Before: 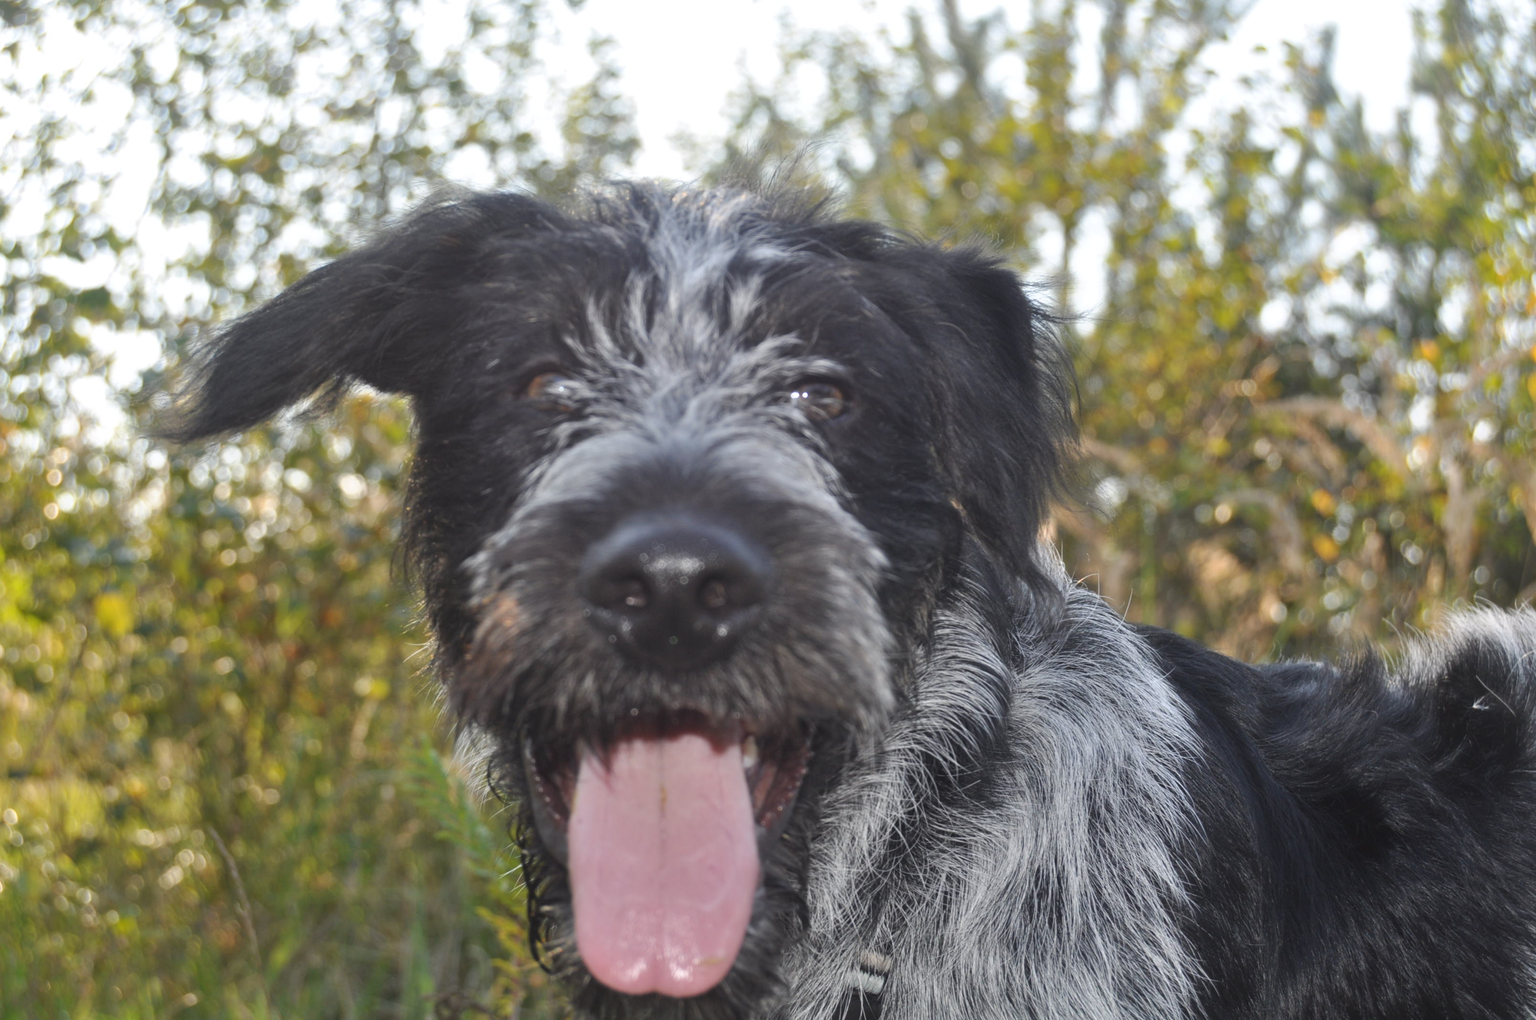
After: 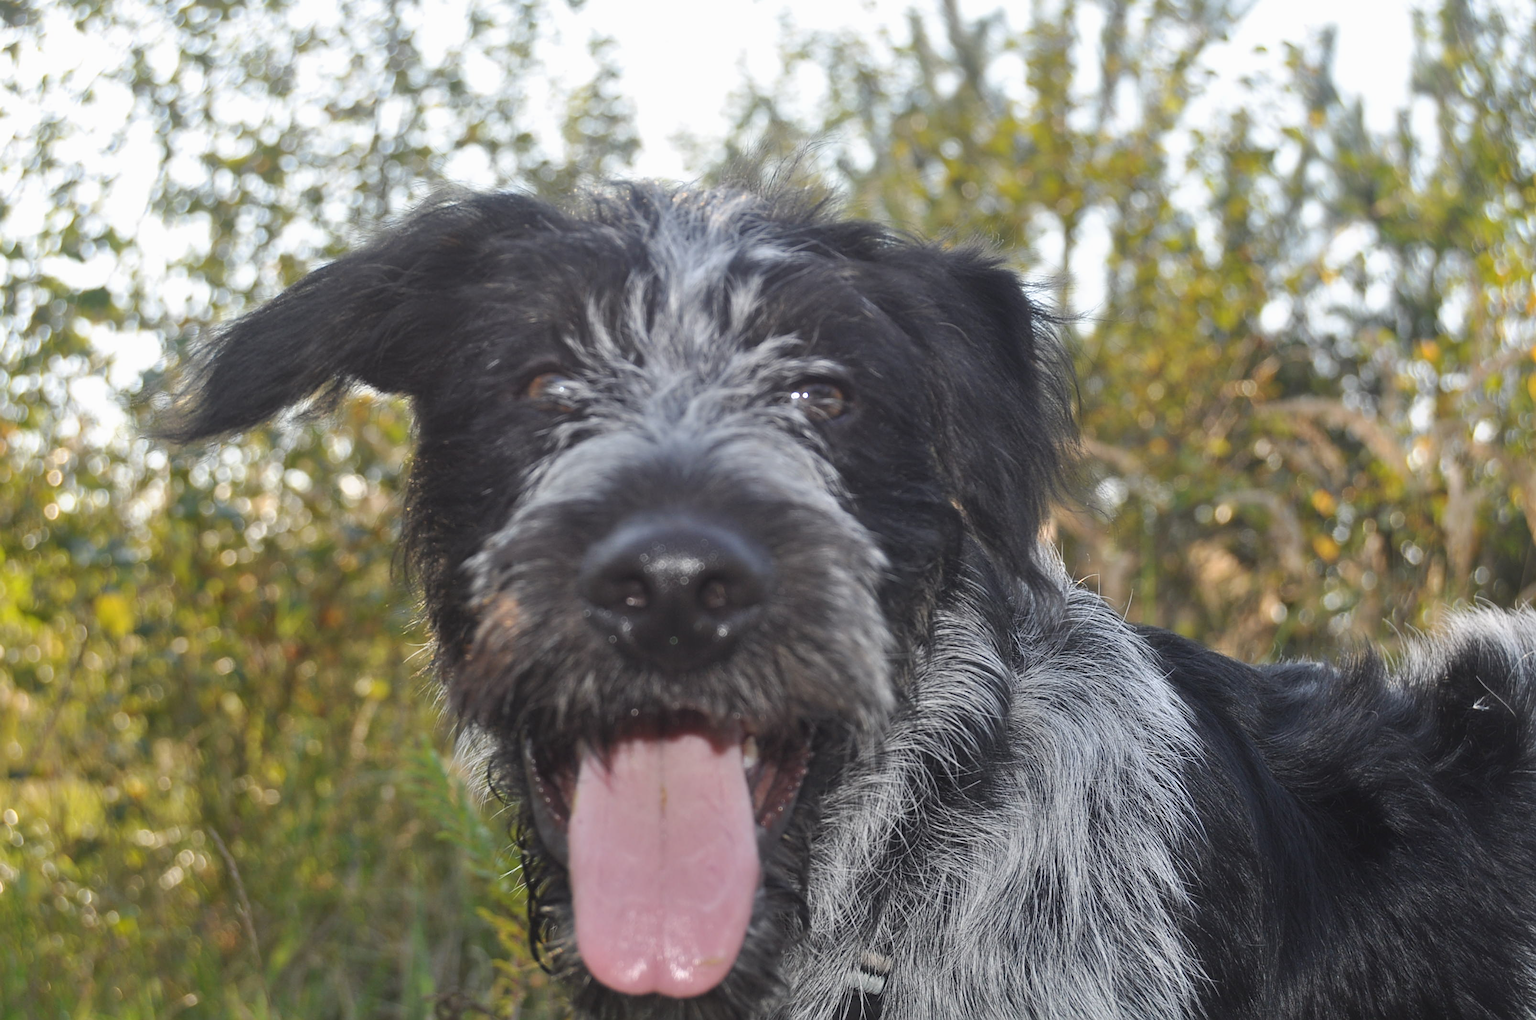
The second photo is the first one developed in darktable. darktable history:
sharpen: on, module defaults
exposure: exposure -0.04 EV, compensate highlight preservation false
